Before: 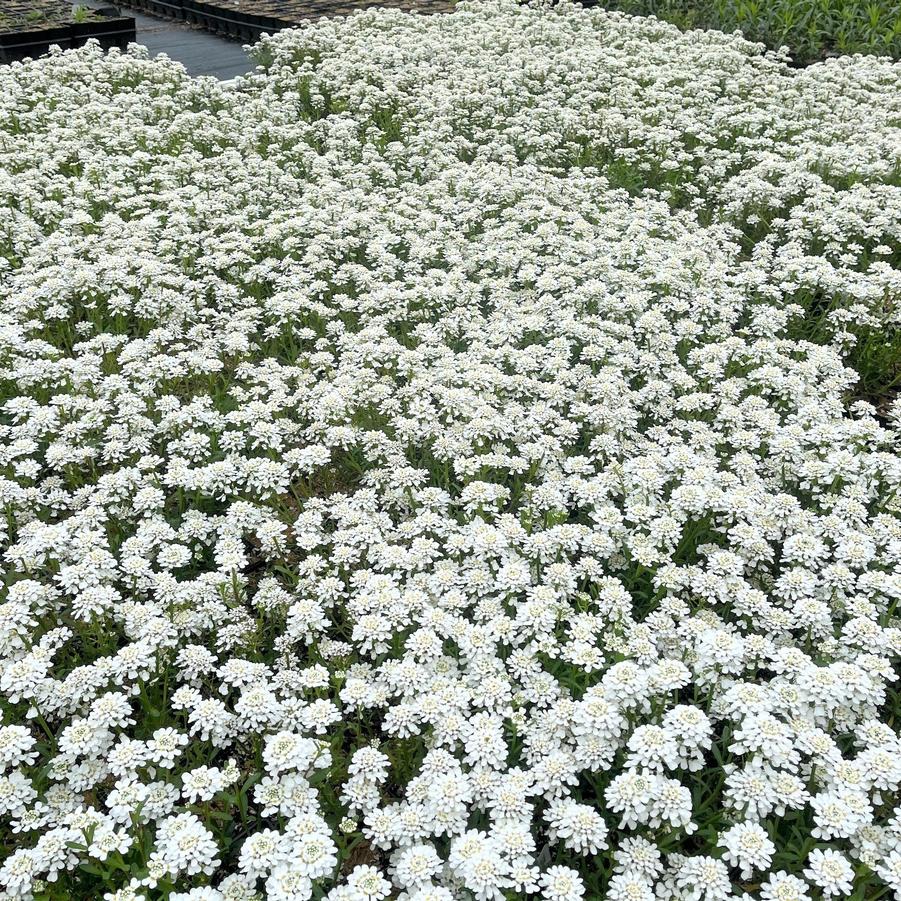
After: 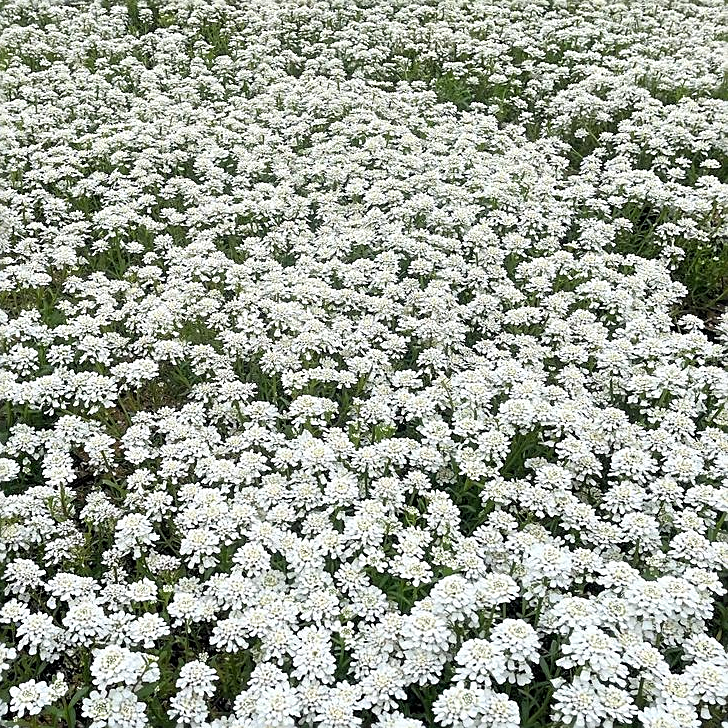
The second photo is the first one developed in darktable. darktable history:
sharpen: amount 0.6
crop: left 19.159%, top 9.58%, bottom 9.58%
white balance: emerald 1
